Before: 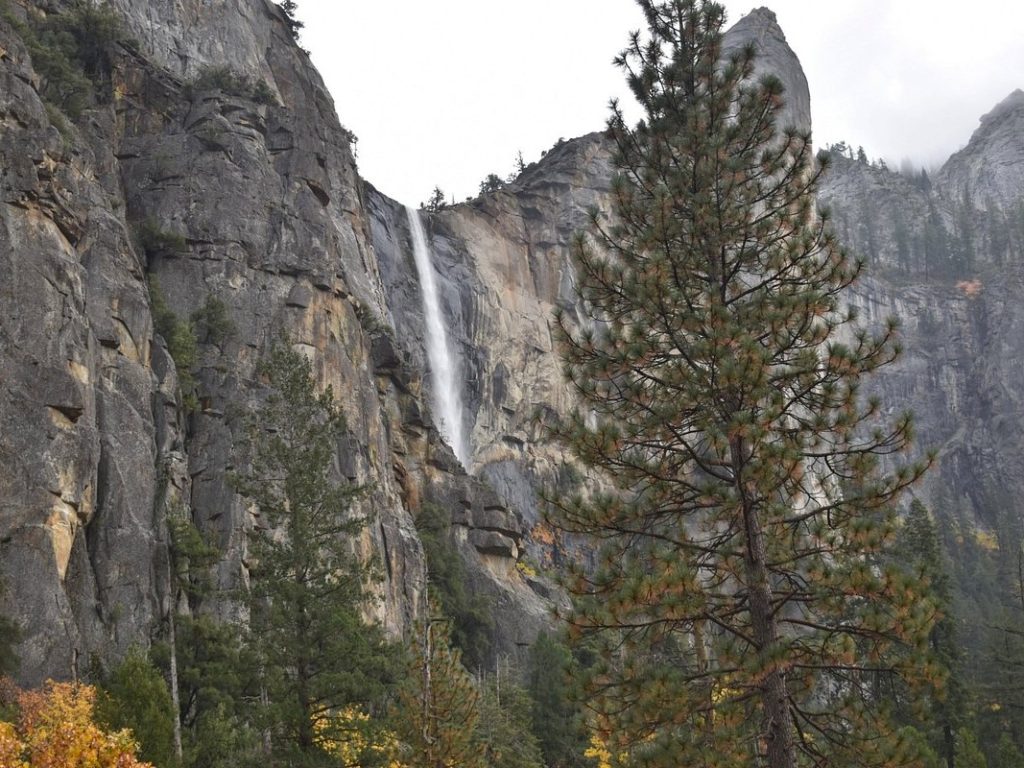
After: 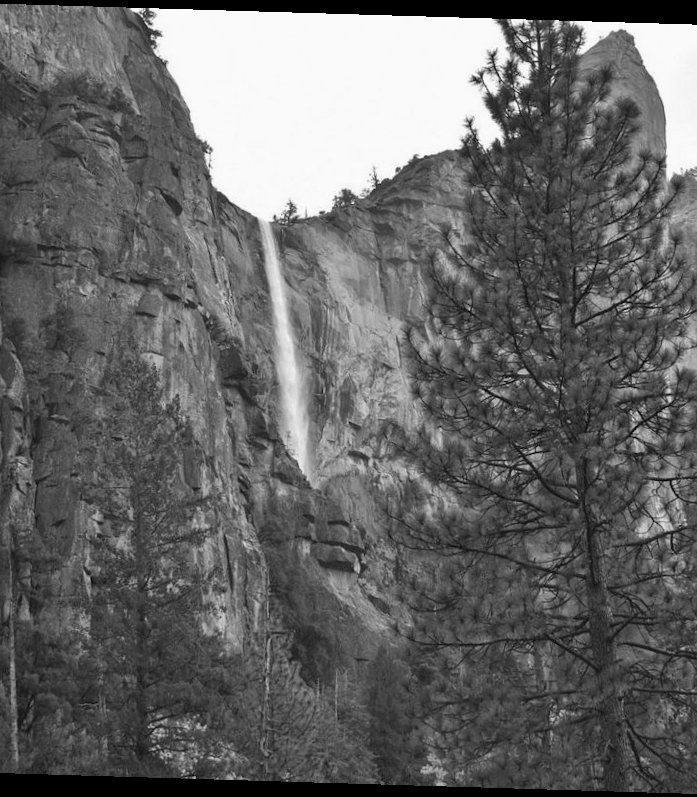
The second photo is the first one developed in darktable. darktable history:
white balance: red 0.978, blue 0.999
crop and rotate: left 15.754%, right 17.579%
monochrome: a -6.99, b 35.61, size 1.4
rotate and perspective: rotation 1.72°, automatic cropping off
